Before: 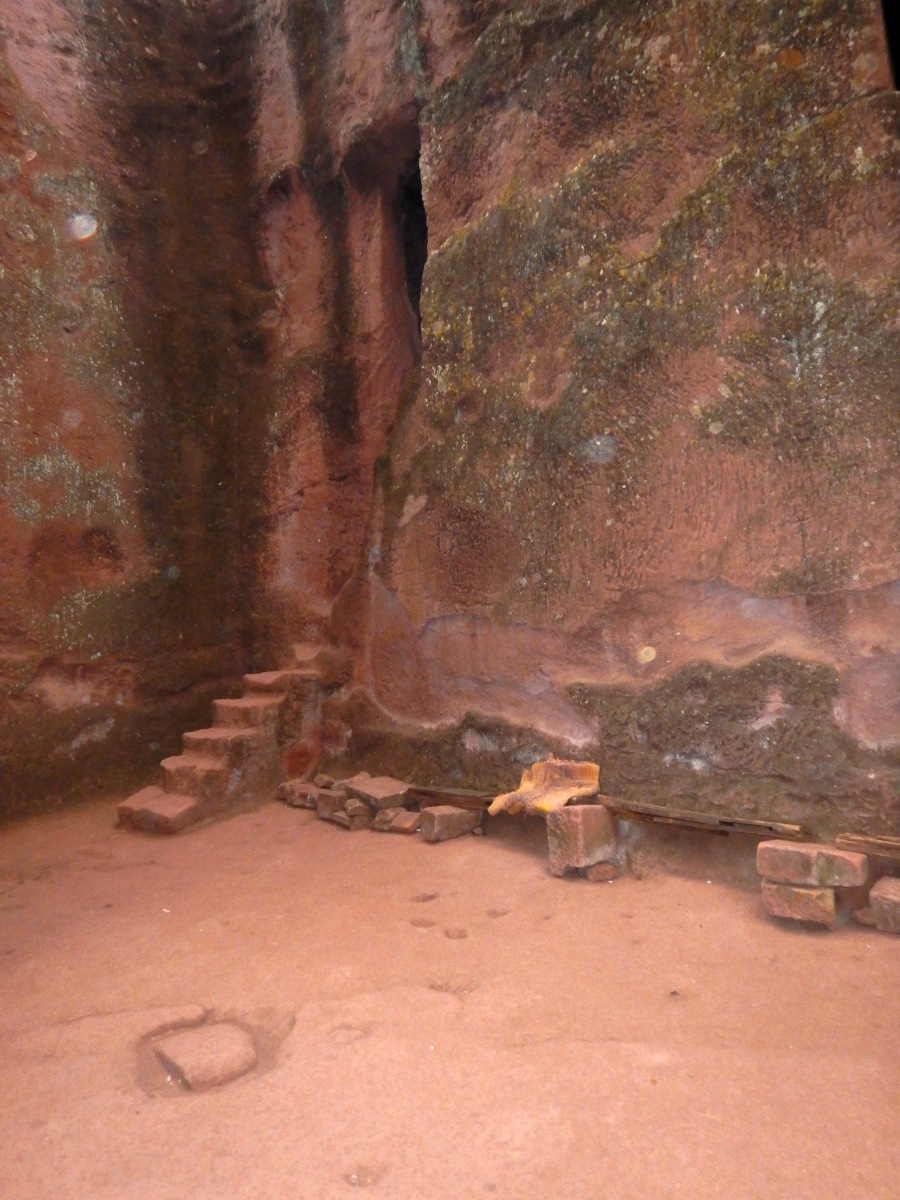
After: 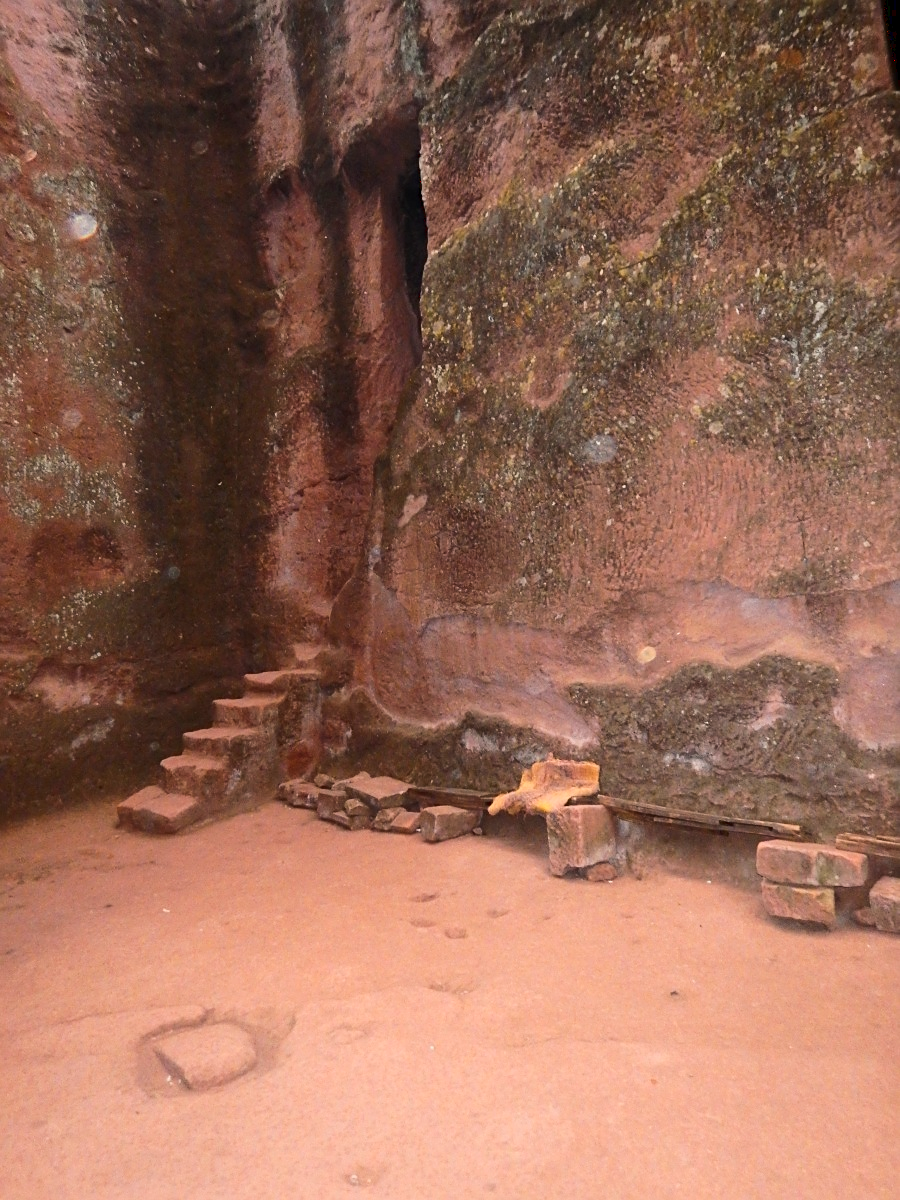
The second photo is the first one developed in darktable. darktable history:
tone curve: curves: ch0 [(0, 0.018) (0.036, 0.038) (0.15, 0.131) (0.27, 0.247) (0.503, 0.556) (0.763, 0.785) (1, 0.919)]; ch1 [(0, 0) (0.203, 0.158) (0.333, 0.283) (0.451, 0.417) (0.502, 0.5) (0.519, 0.522) (0.562, 0.588) (0.603, 0.664) (0.722, 0.813) (1, 1)]; ch2 [(0, 0) (0.29, 0.295) (0.404, 0.436) (0.497, 0.499) (0.521, 0.523) (0.561, 0.605) (0.639, 0.664) (0.712, 0.764) (1, 1)]
sharpen: on, module defaults
exposure: exposure -0.004 EV, compensate highlight preservation false
